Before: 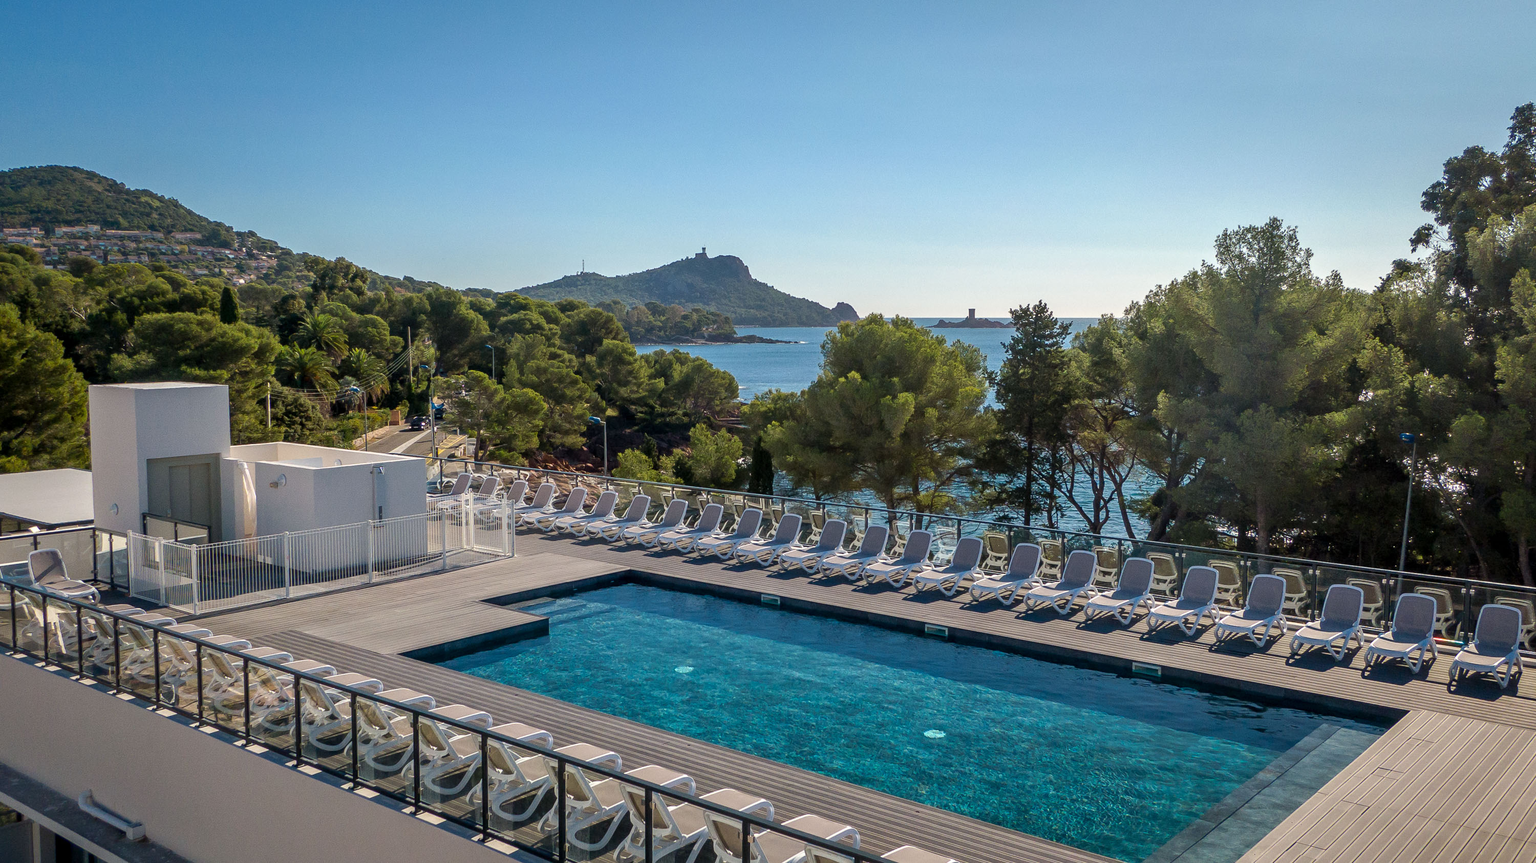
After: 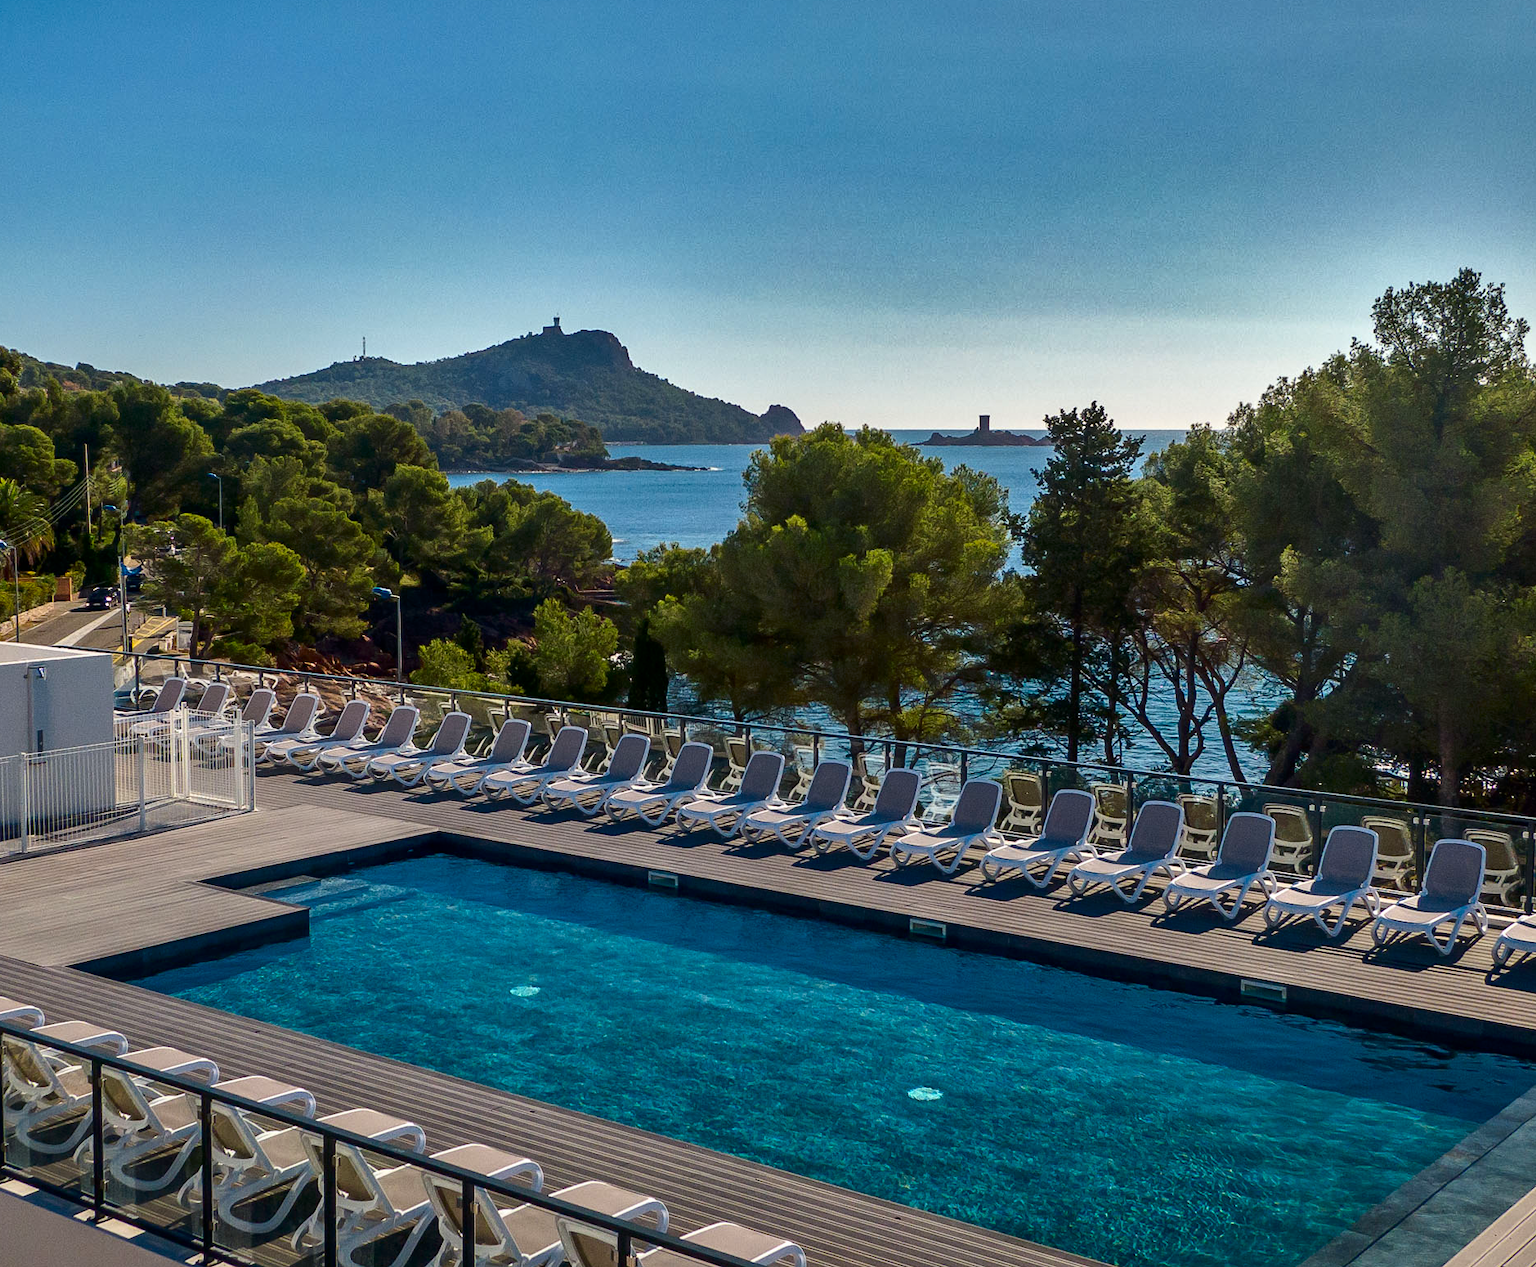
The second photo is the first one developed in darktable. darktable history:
base curve: curves: ch0 [(0, 0) (0.989, 0.992)], preserve colors none
crop and rotate: left 23.158%, top 5.645%, right 14.19%, bottom 2.356%
shadows and highlights: shadows 20.81, highlights -82, soften with gaussian
contrast brightness saturation: contrast 0.117, brightness -0.123, saturation 0.199
